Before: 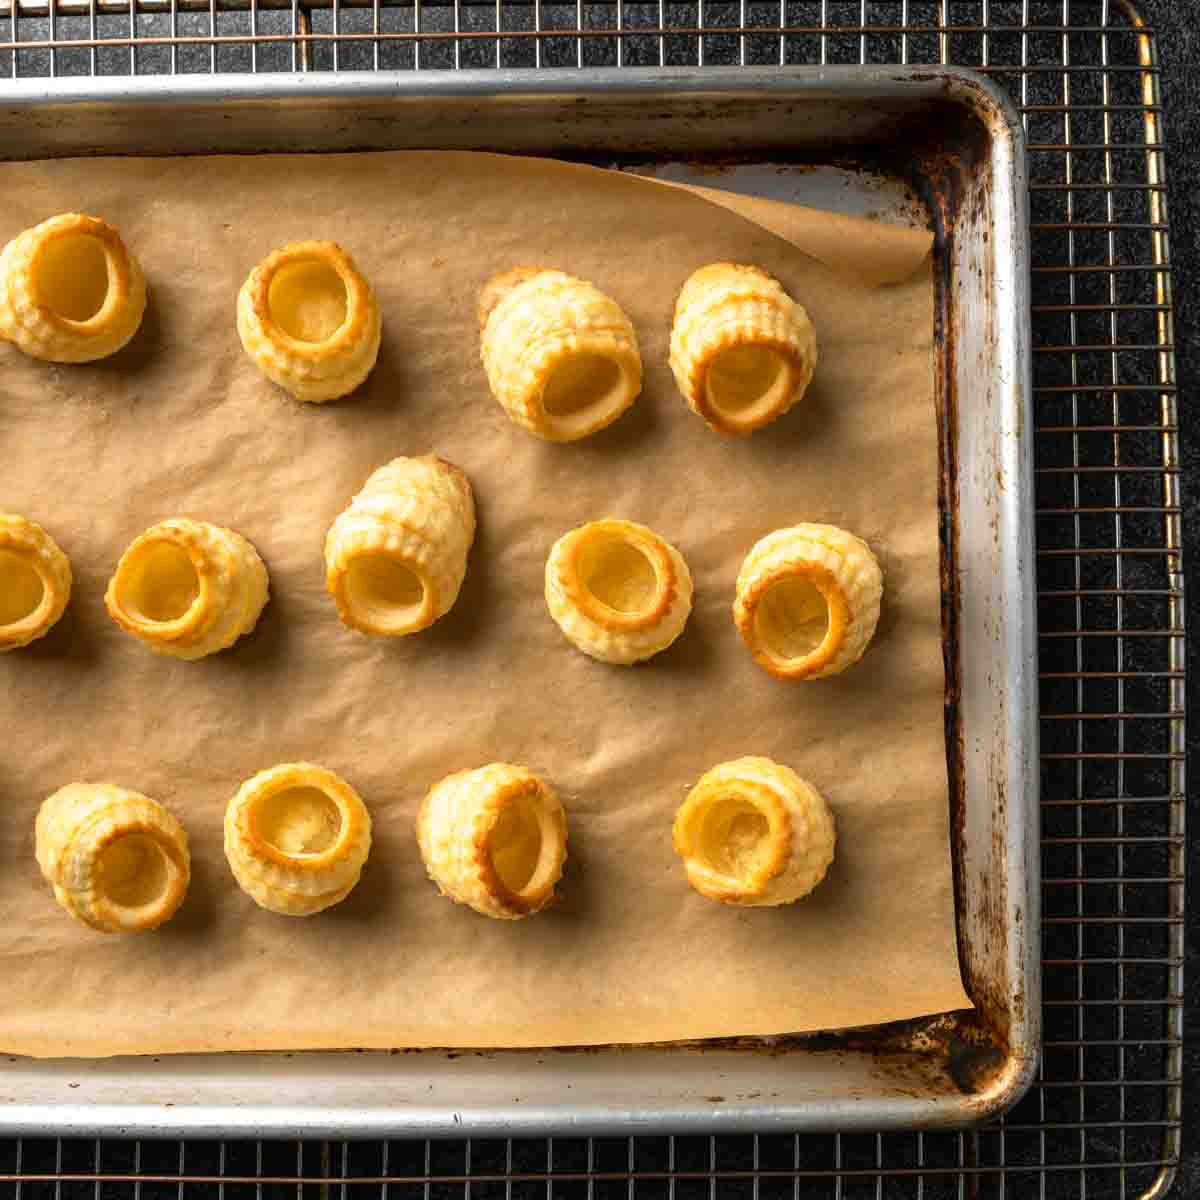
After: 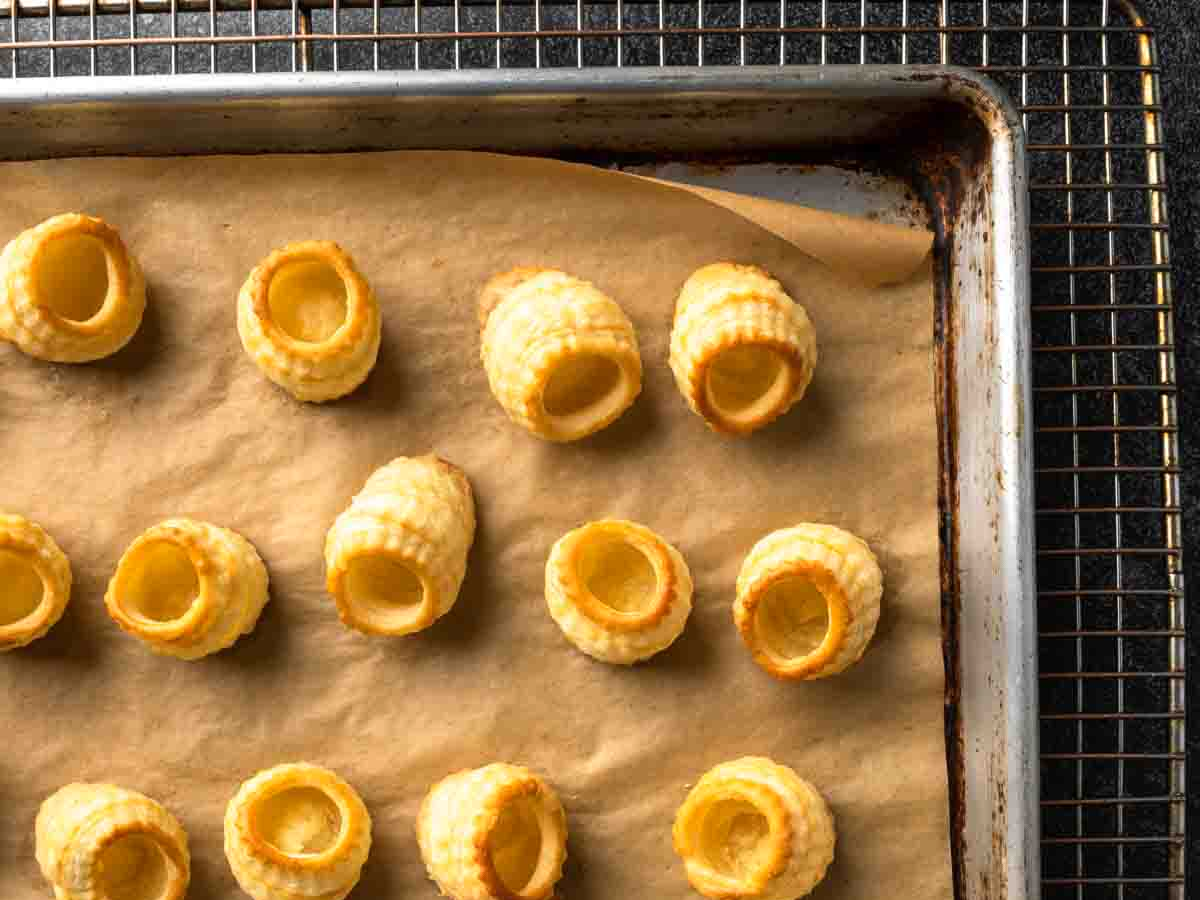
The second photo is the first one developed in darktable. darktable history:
tone curve: curves: ch0 [(0, 0) (0.265, 0.253) (0.732, 0.751) (1, 1)], color space Lab, linked channels, preserve colors none
crop: bottom 24.967%
